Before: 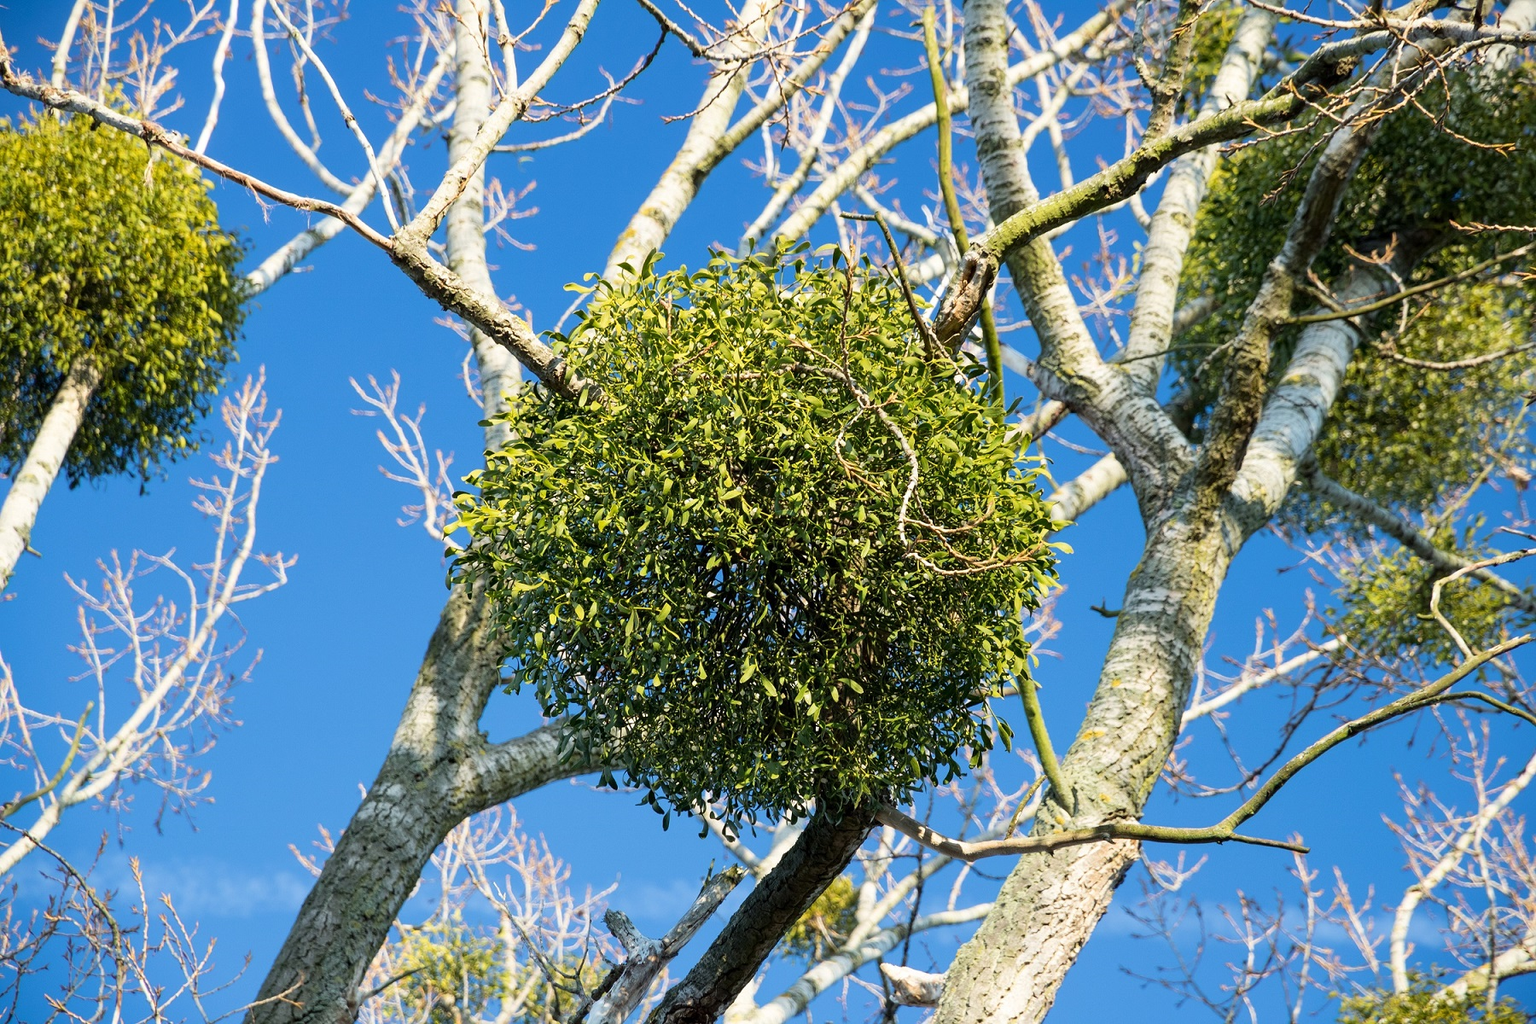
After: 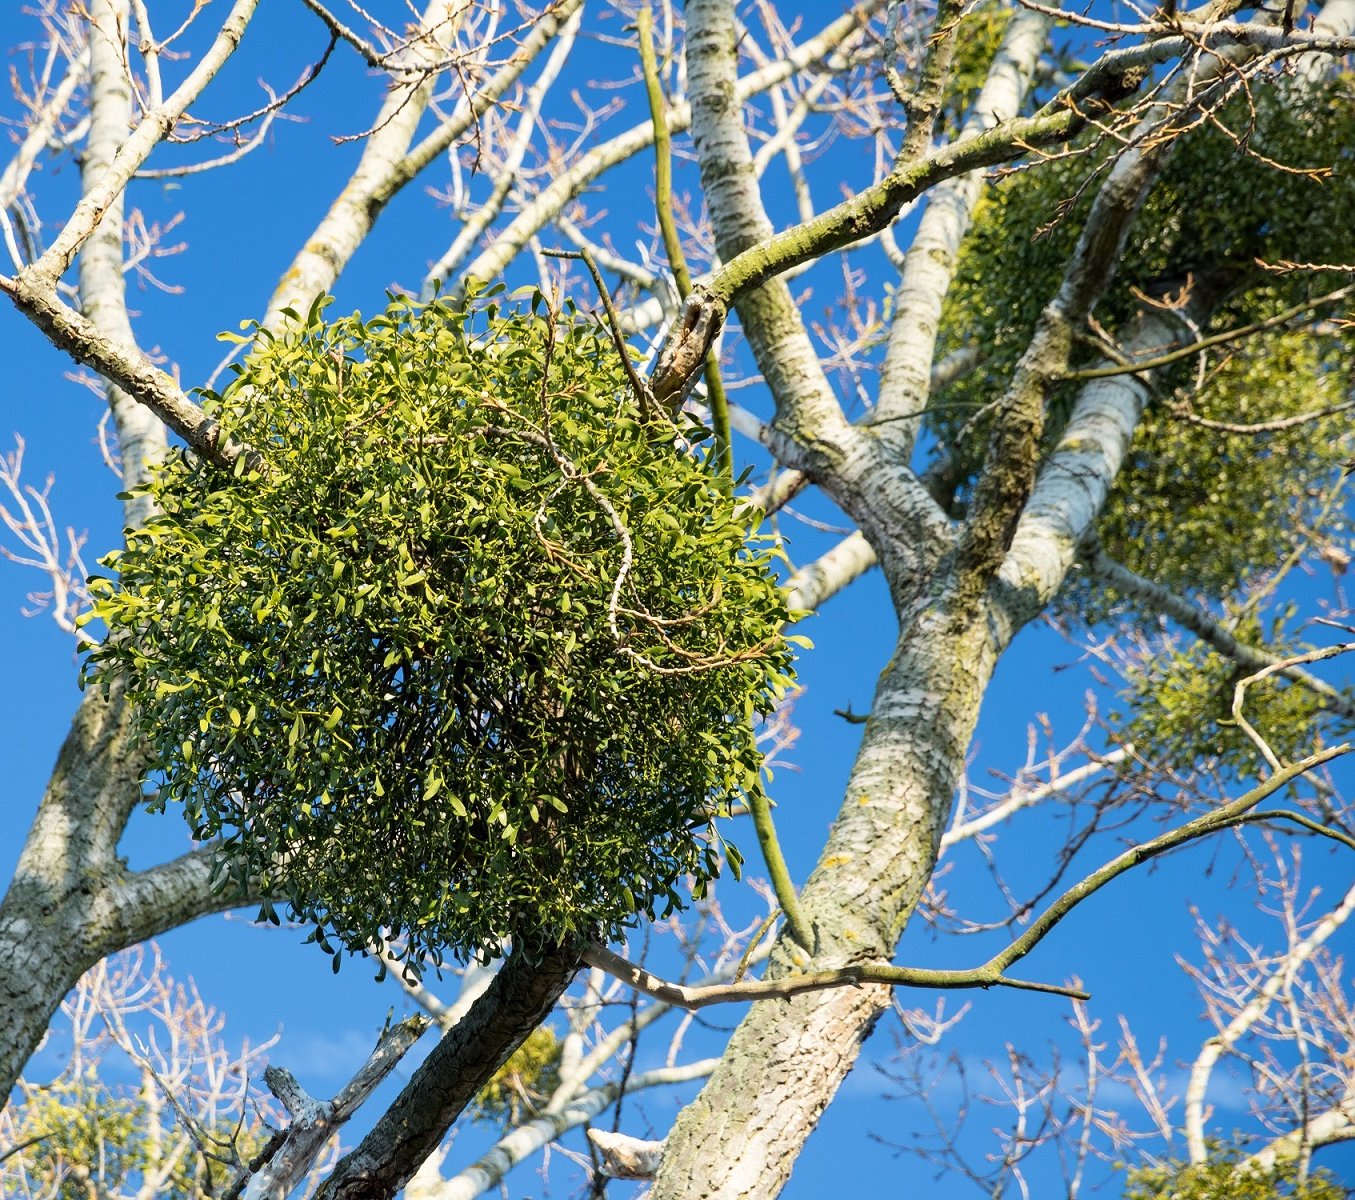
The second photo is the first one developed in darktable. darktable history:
crop and rotate: left 24.694%
